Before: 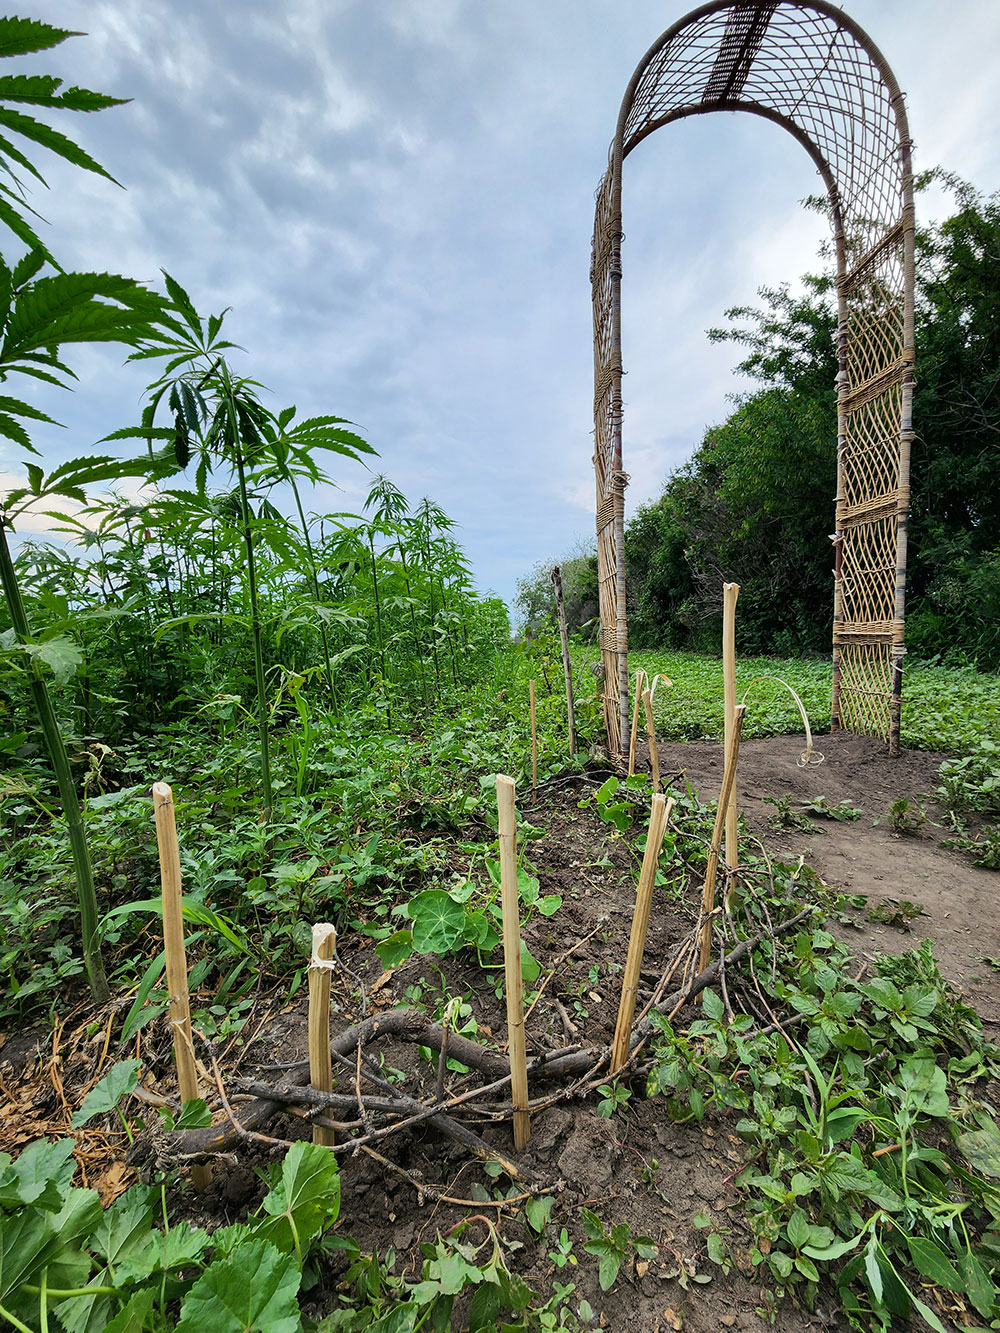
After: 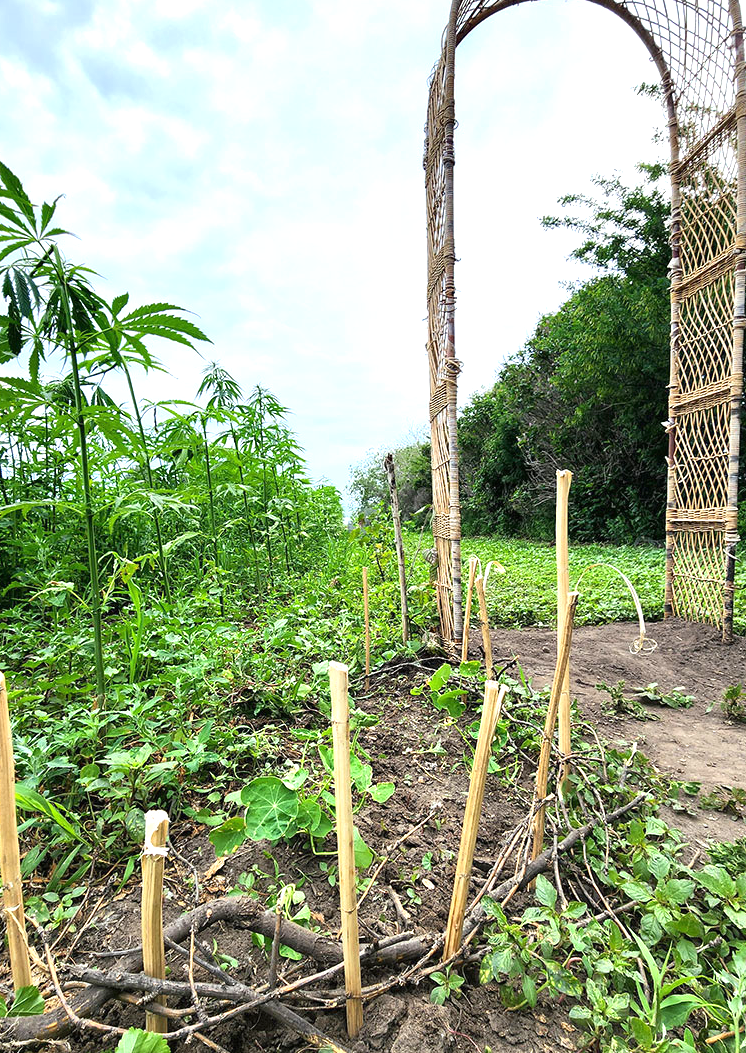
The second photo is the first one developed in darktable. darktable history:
tone equalizer: on, module defaults
crop: left 16.736%, top 8.51%, right 8.628%, bottom 12.444%
exposure: black level correction 0, exposure 1 EV, compensate highlight preservation false
